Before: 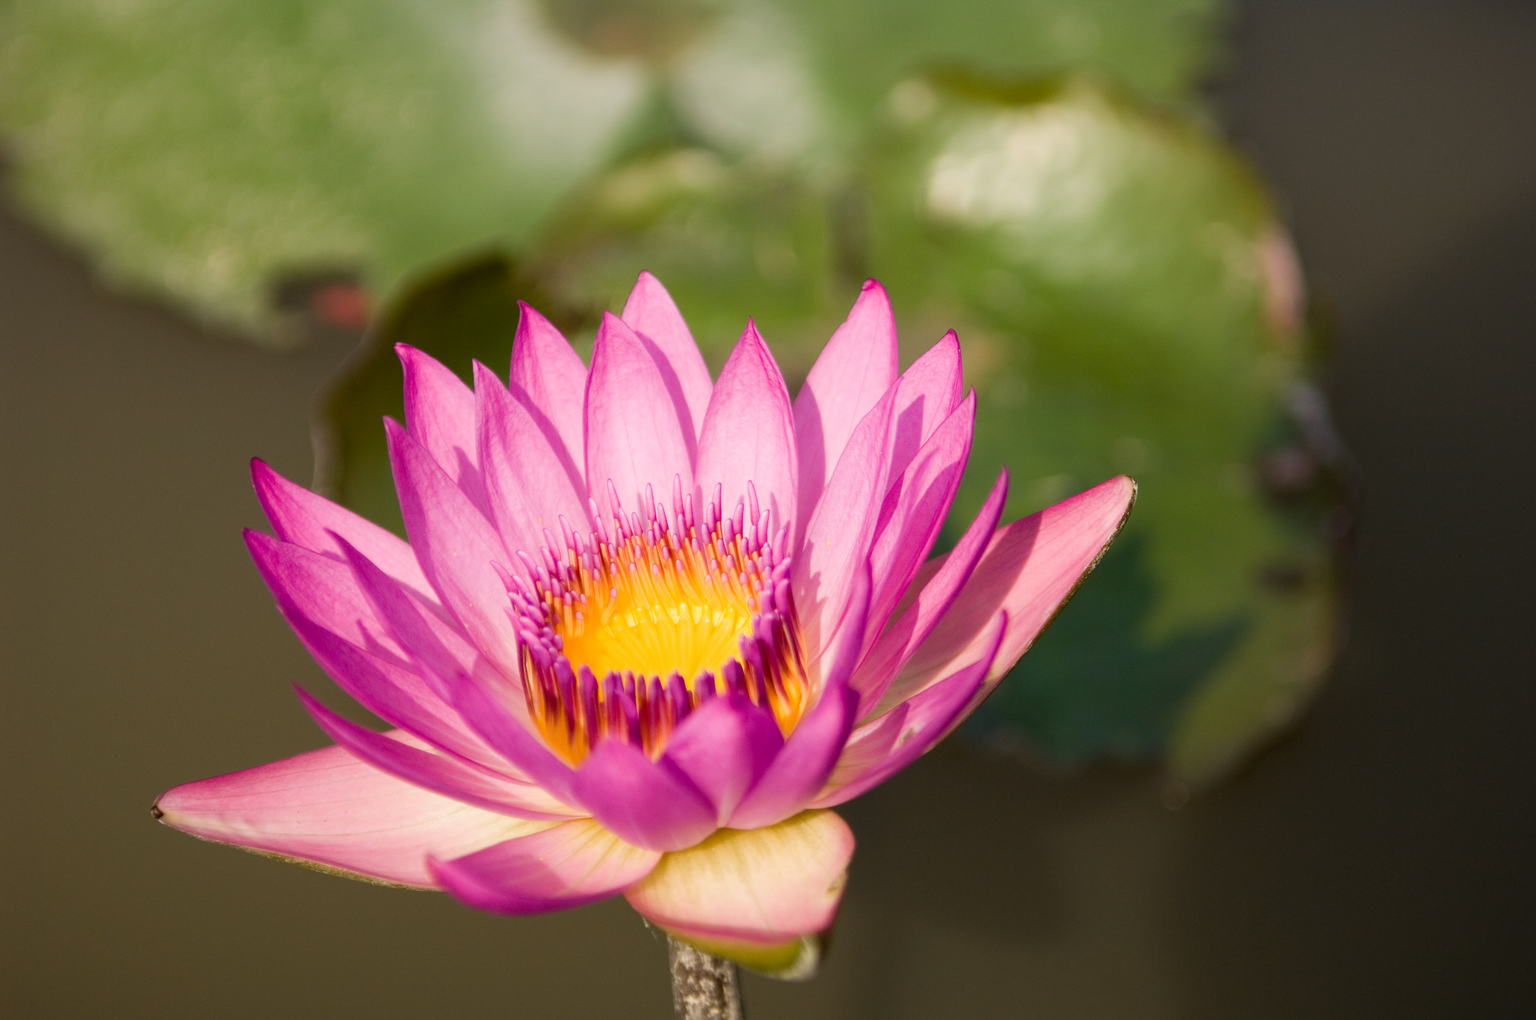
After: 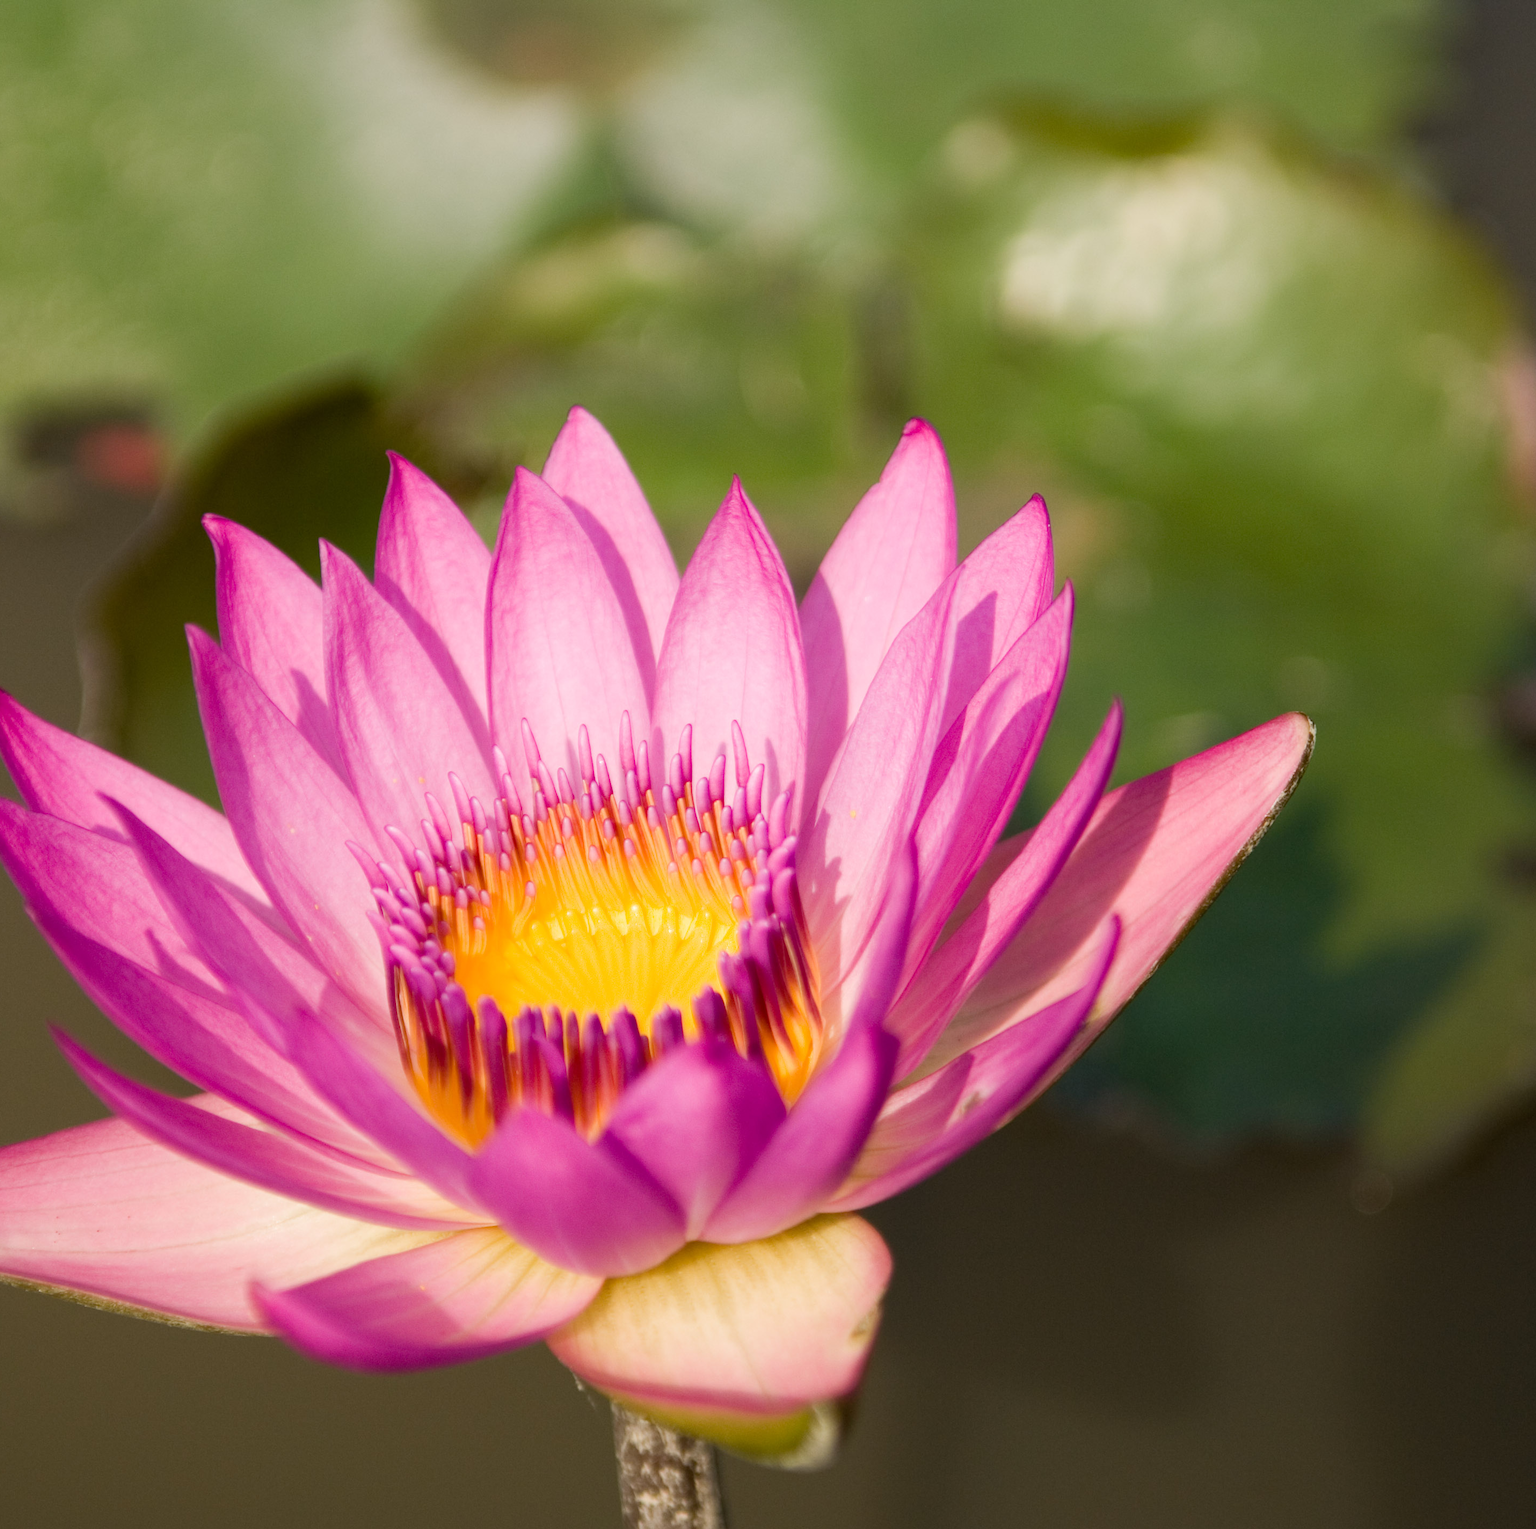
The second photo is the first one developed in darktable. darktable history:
crop: left 16.91%, right 16.351%
